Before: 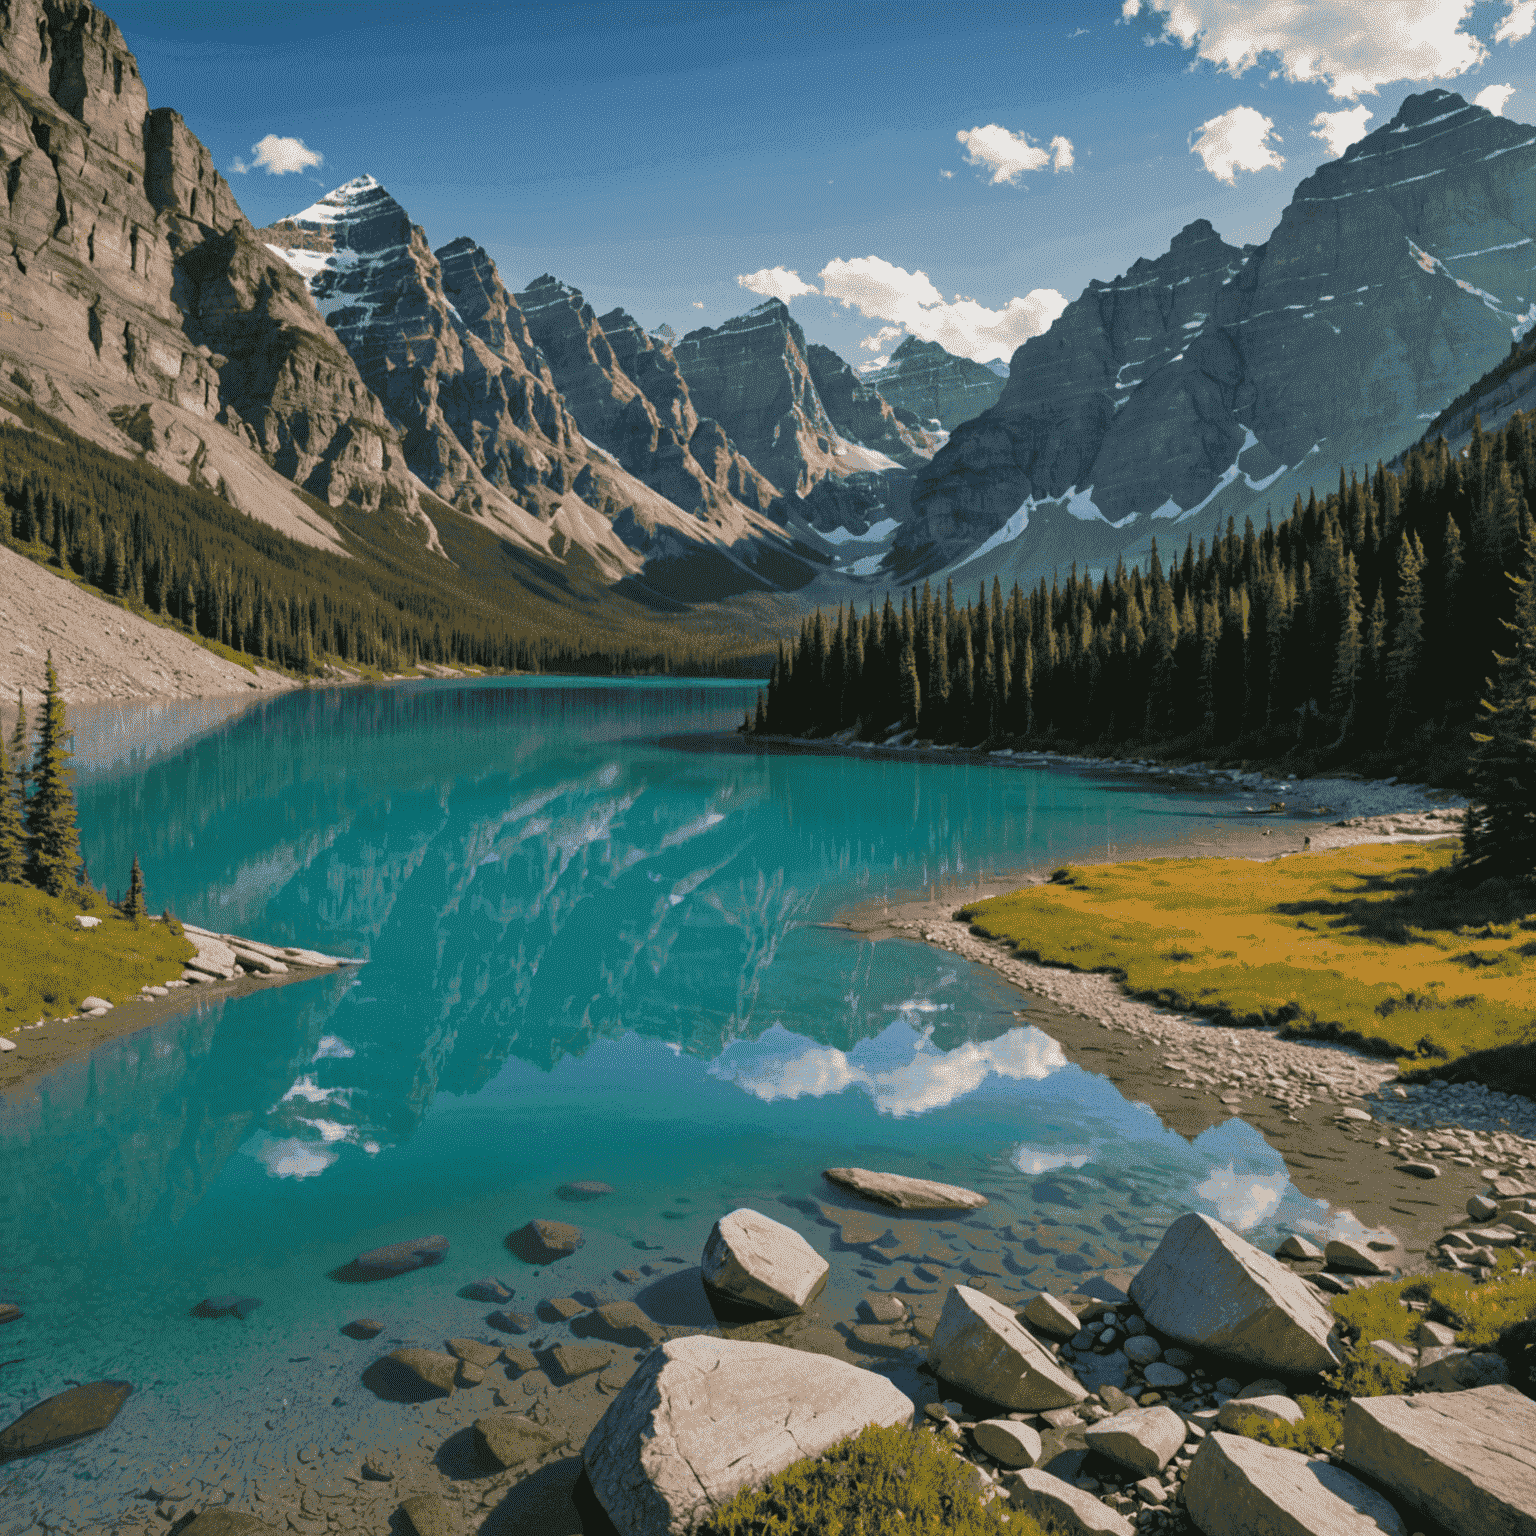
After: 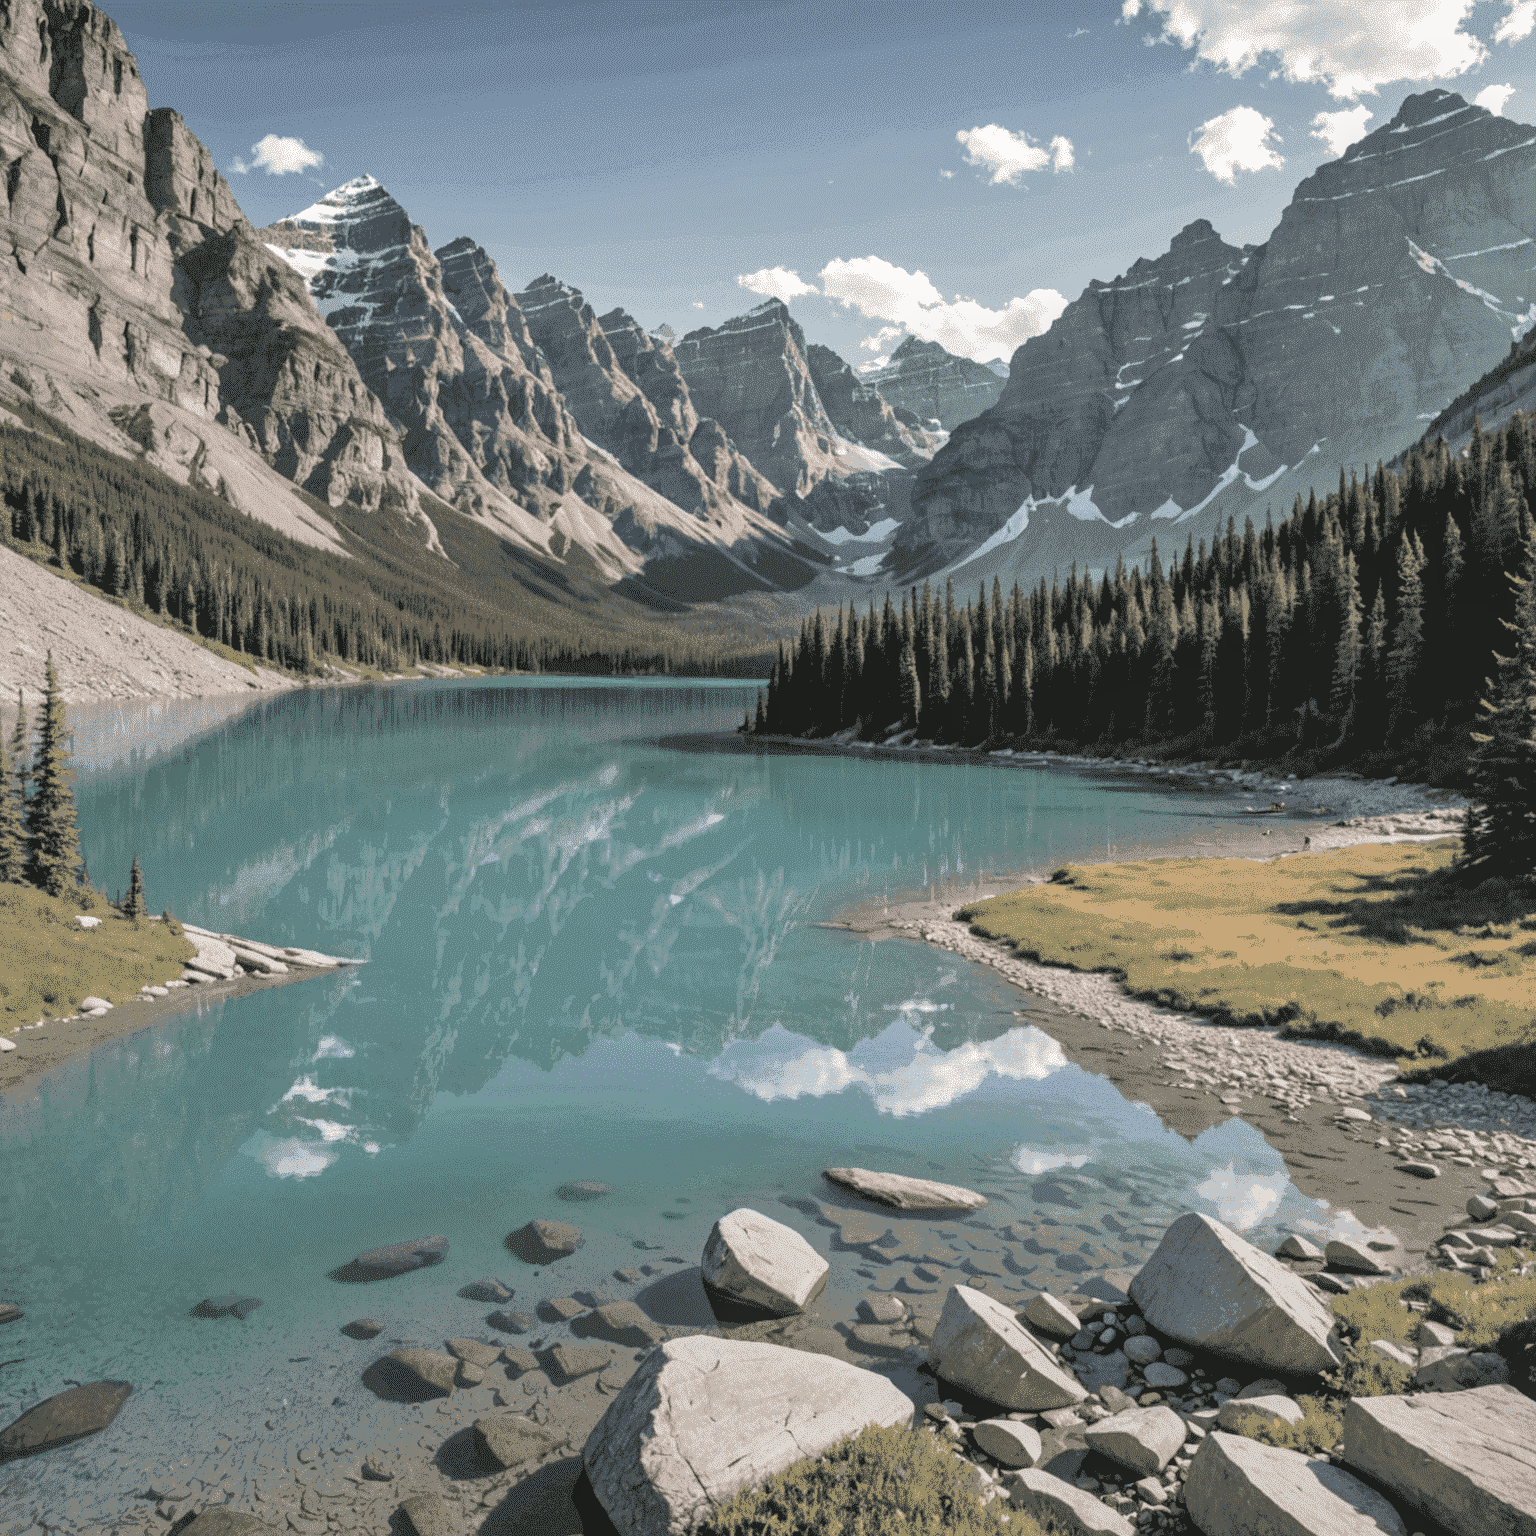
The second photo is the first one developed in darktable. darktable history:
local contrast: on, module defaults
contrast brightness saturation: brightness 0.182, saturation -0.487
